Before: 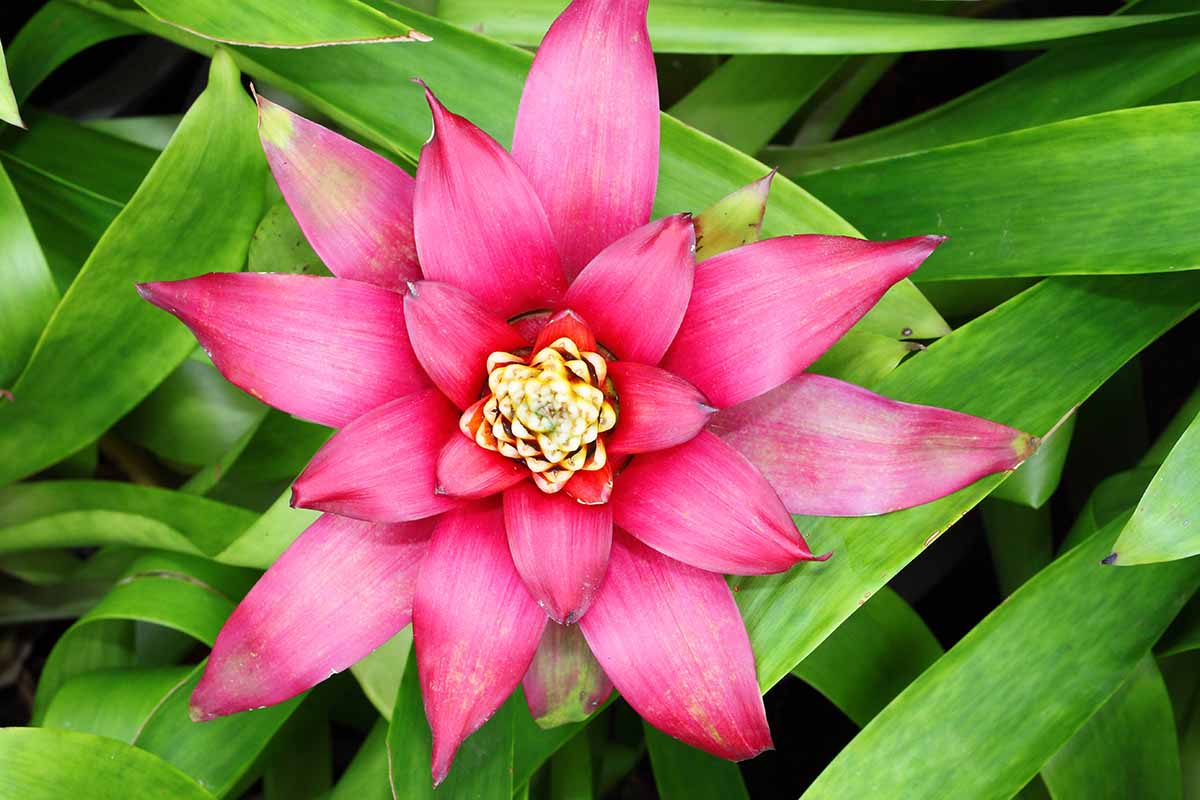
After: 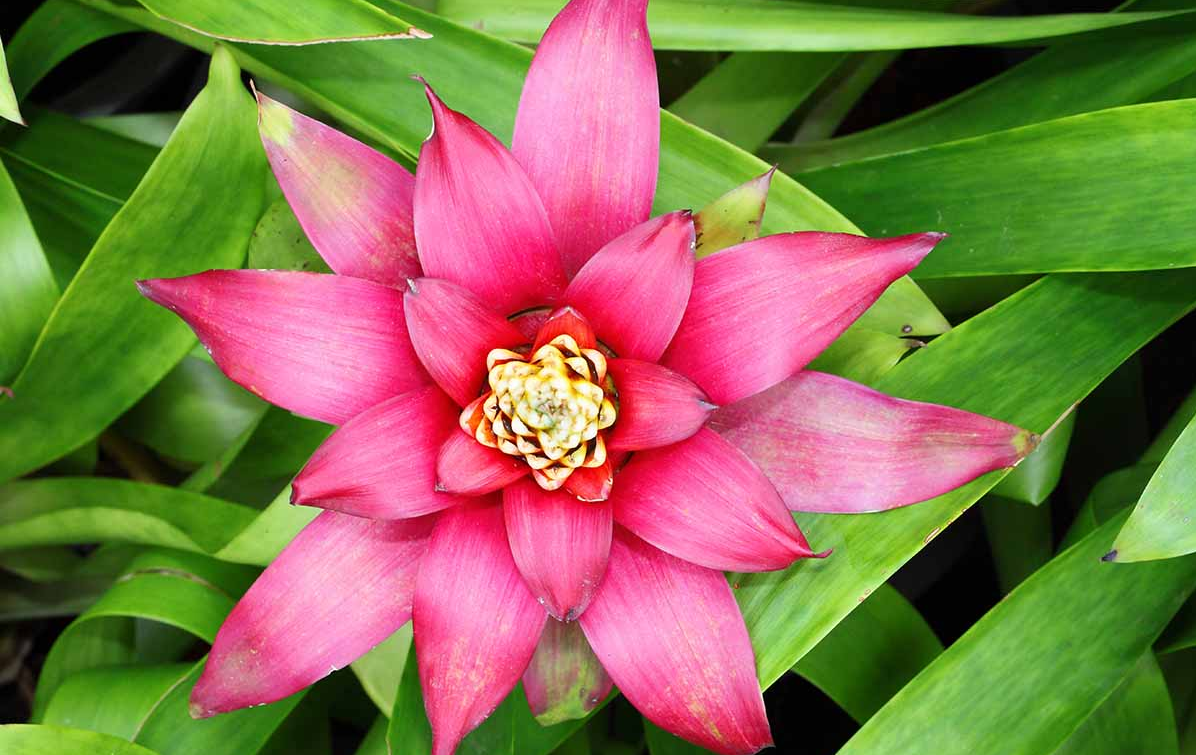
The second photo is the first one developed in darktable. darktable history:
crop: top 0.434%, right 0.265%, bottom 5.069%
